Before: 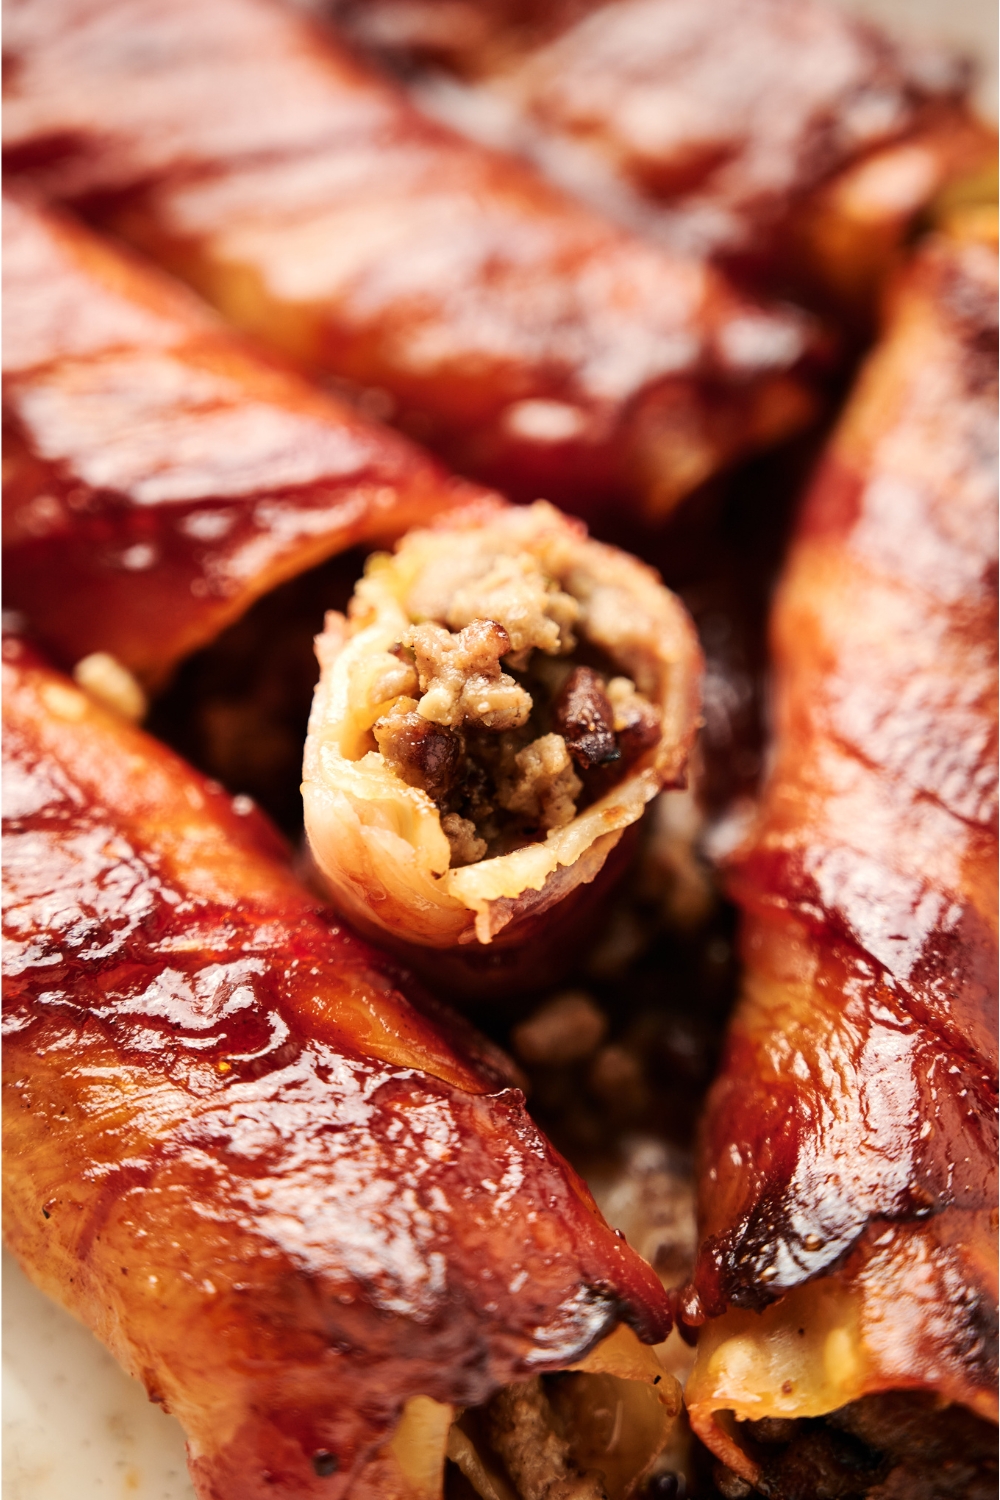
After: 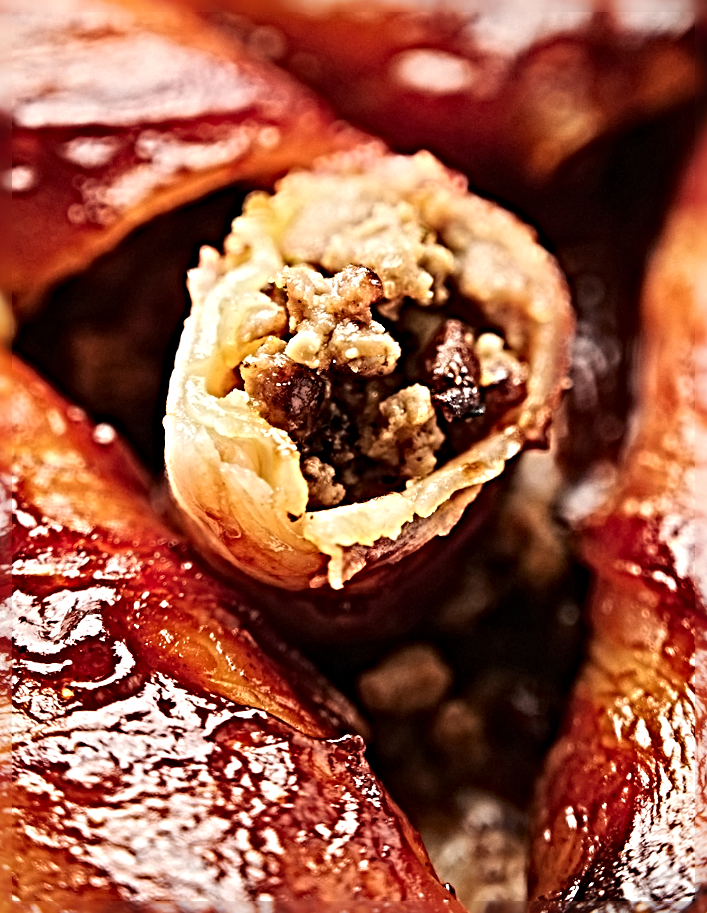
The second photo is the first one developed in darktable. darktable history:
crop and rotate: angle -4.09°, left 9.76%, top 20.814%, right 12.128%, bottom 11.929%
sharpen: radius 6.28, amount 1.786, threshold 0.007
